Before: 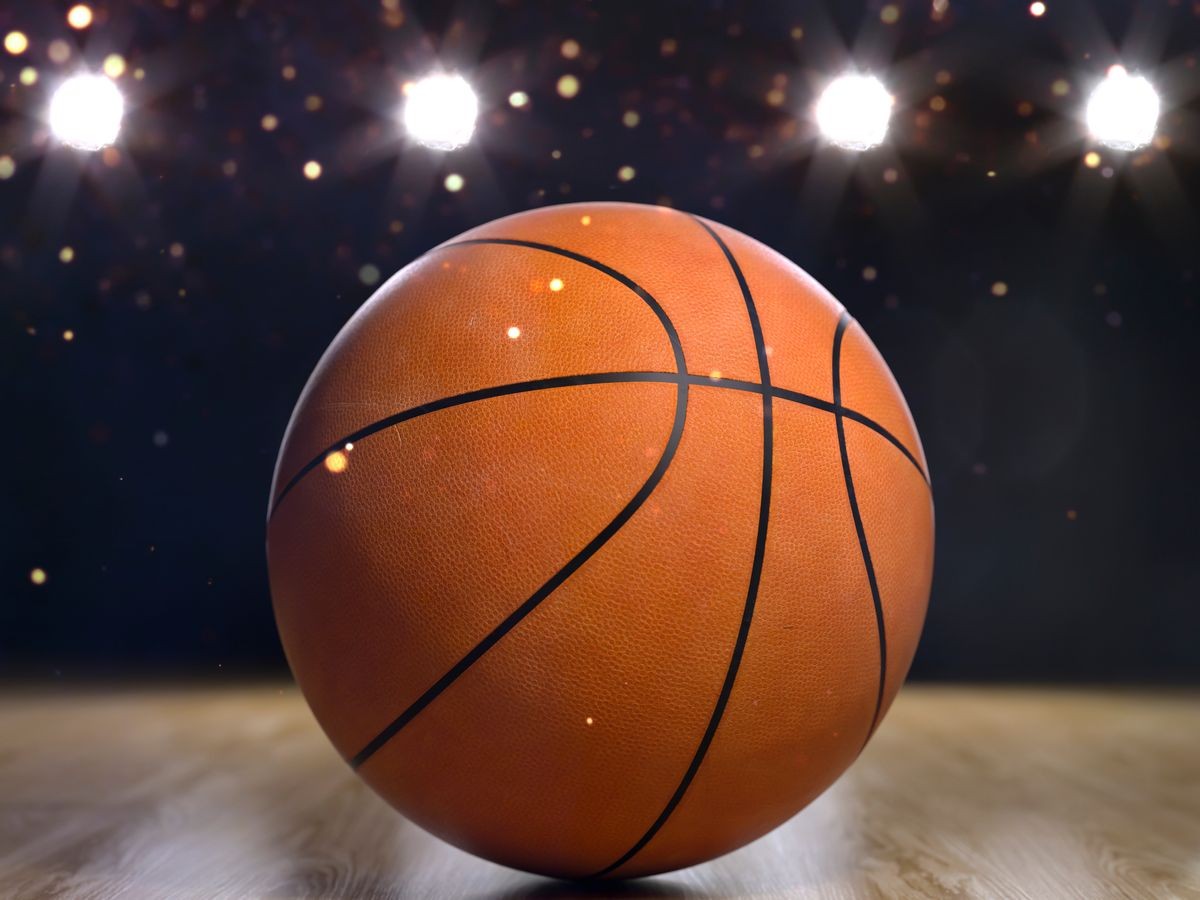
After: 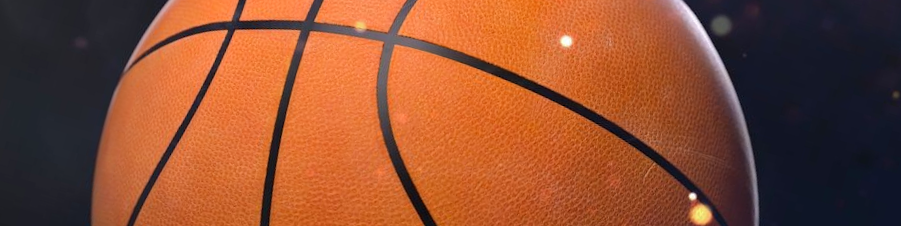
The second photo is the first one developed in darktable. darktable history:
base curve: curves: ch0 [(0, 0) (0.235, 0.266) (0.503, 0.496) (0.786, 0.72) (1, 1)]
crop and rotate: angle 16.12°, top 30.835%, bottom 35.653%
